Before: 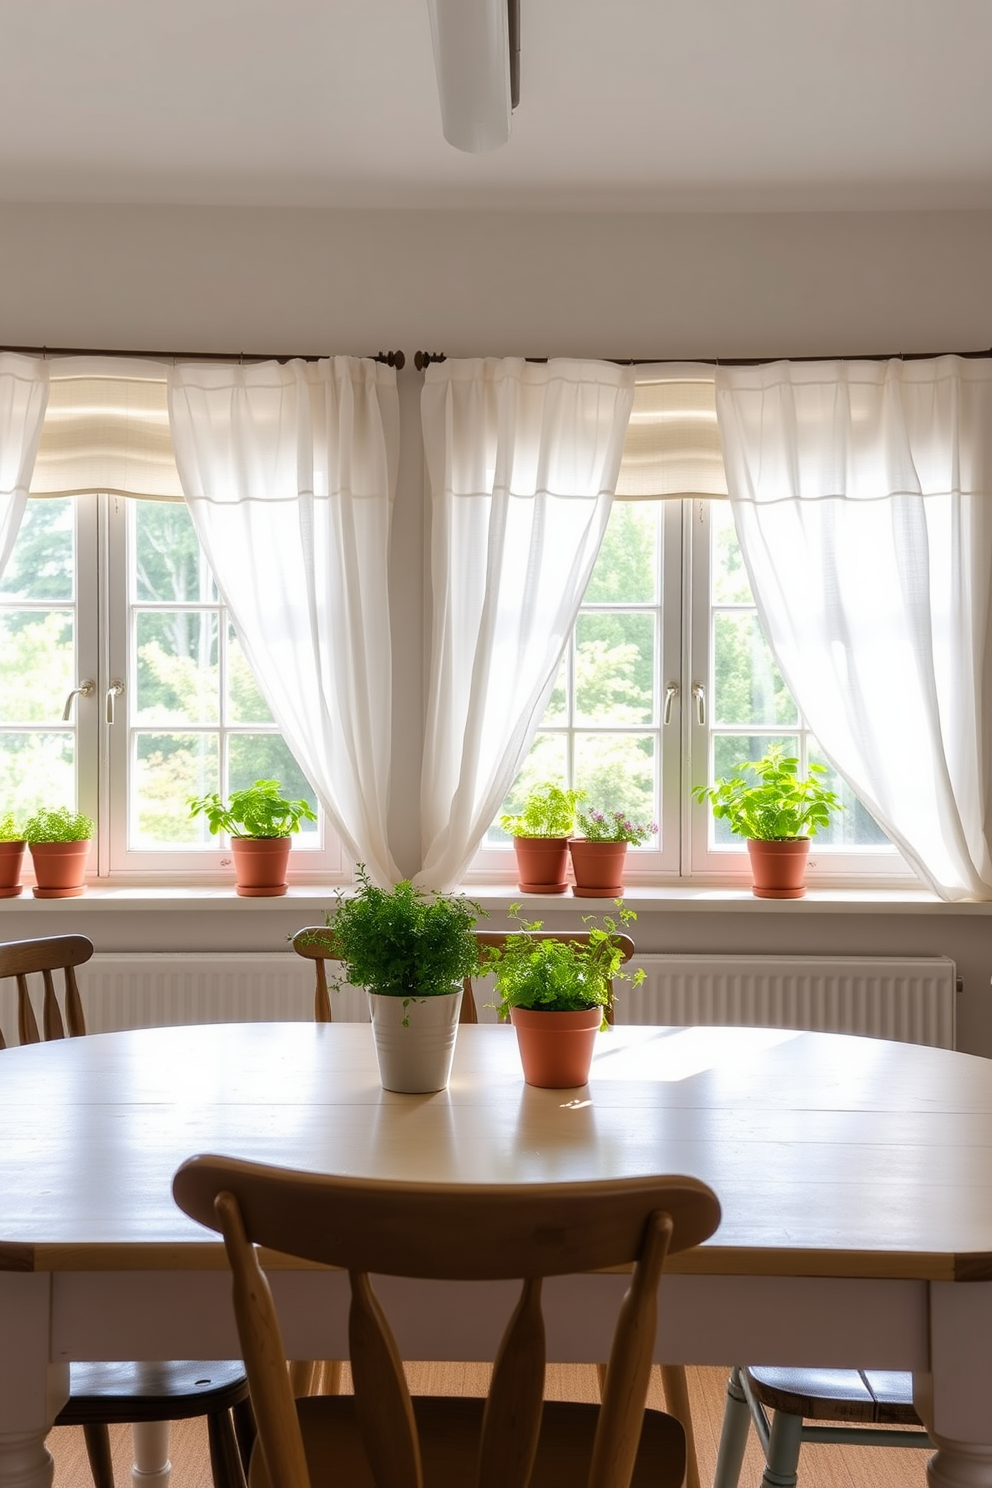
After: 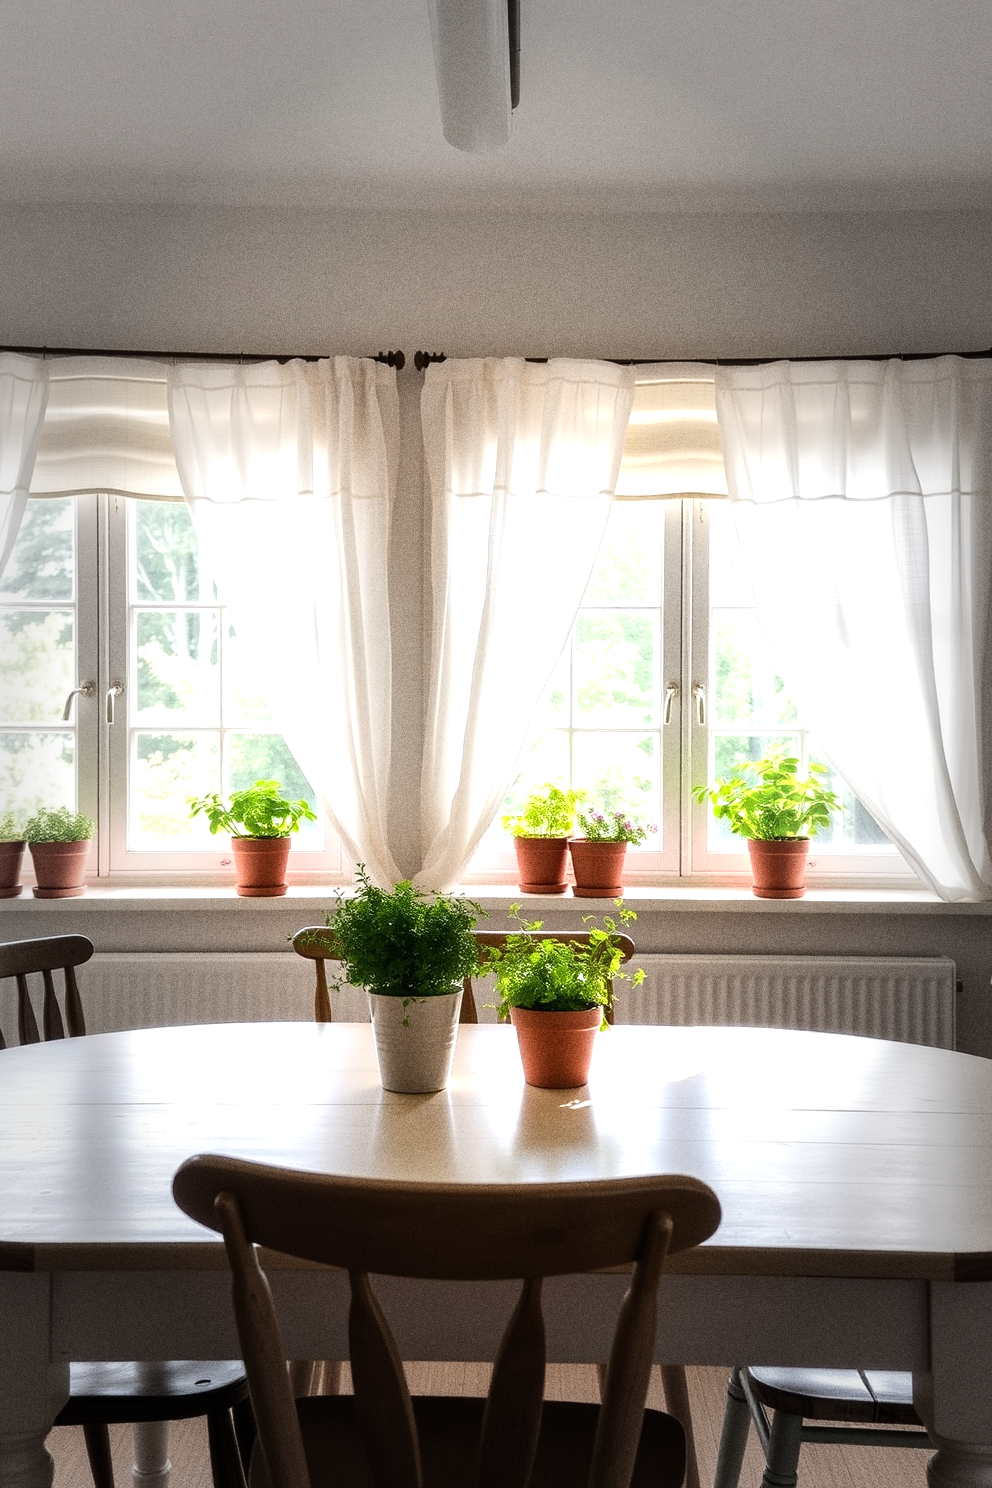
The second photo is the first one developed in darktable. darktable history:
tone equalizer: -8 EV -0.75 EV, -7 EV -0.7 EV, -6 EV -0.6 EV, -5 EV -0.4 EV, -3 EV 0.4 EV, -2 EV 0.6 EV, -1 EV 0.7 EV, +0 EV 0.75 EV, edges refinement/feathering 500, mask exposure compensation -1.57 EV, preserve details no
grain: coarseness 0.09 ISO, strength 40%
vignetting: fall-off start 48.41%, automatic ratio true, width/height ratio 1.29, unbound false
